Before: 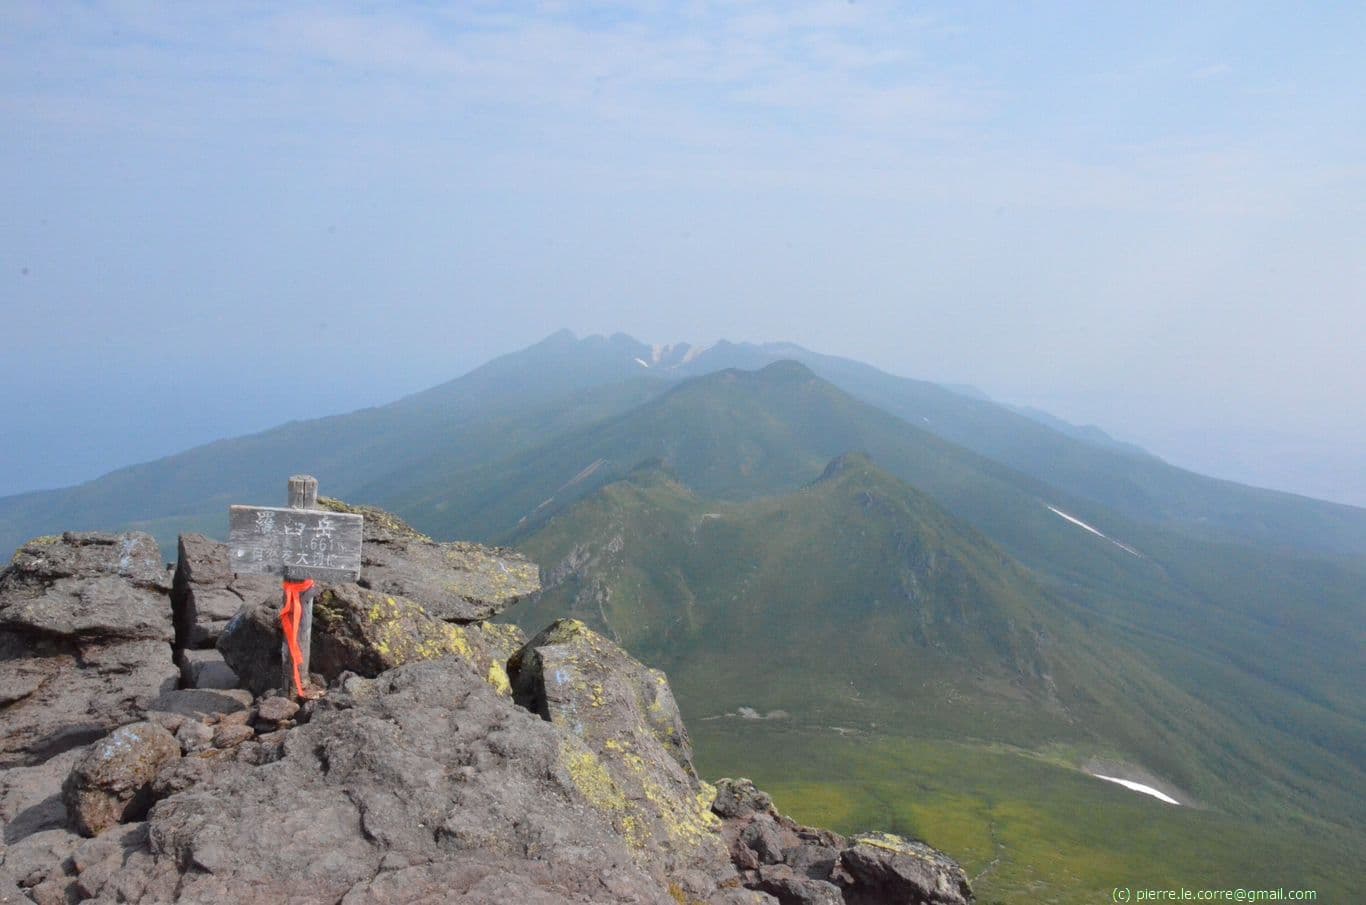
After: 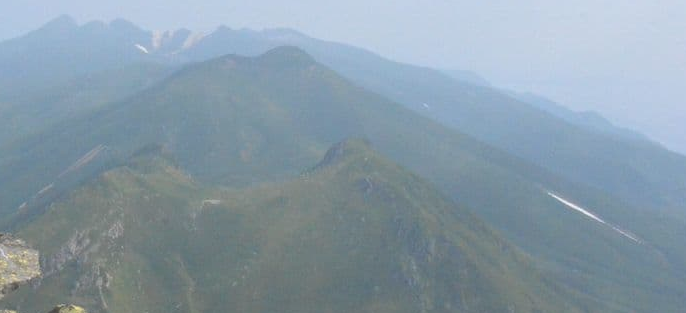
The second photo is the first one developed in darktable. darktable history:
crop: left 36.607%, top 34.735%, right 13.146%, bottom 30.611%
exposure: black level correction -0.041, exposure 0.064 EV, compensate highlight preservation false
base curve: curves: ch0 [(0, 0) (0.297, 0.298) (1, 1)], preserve colors none
